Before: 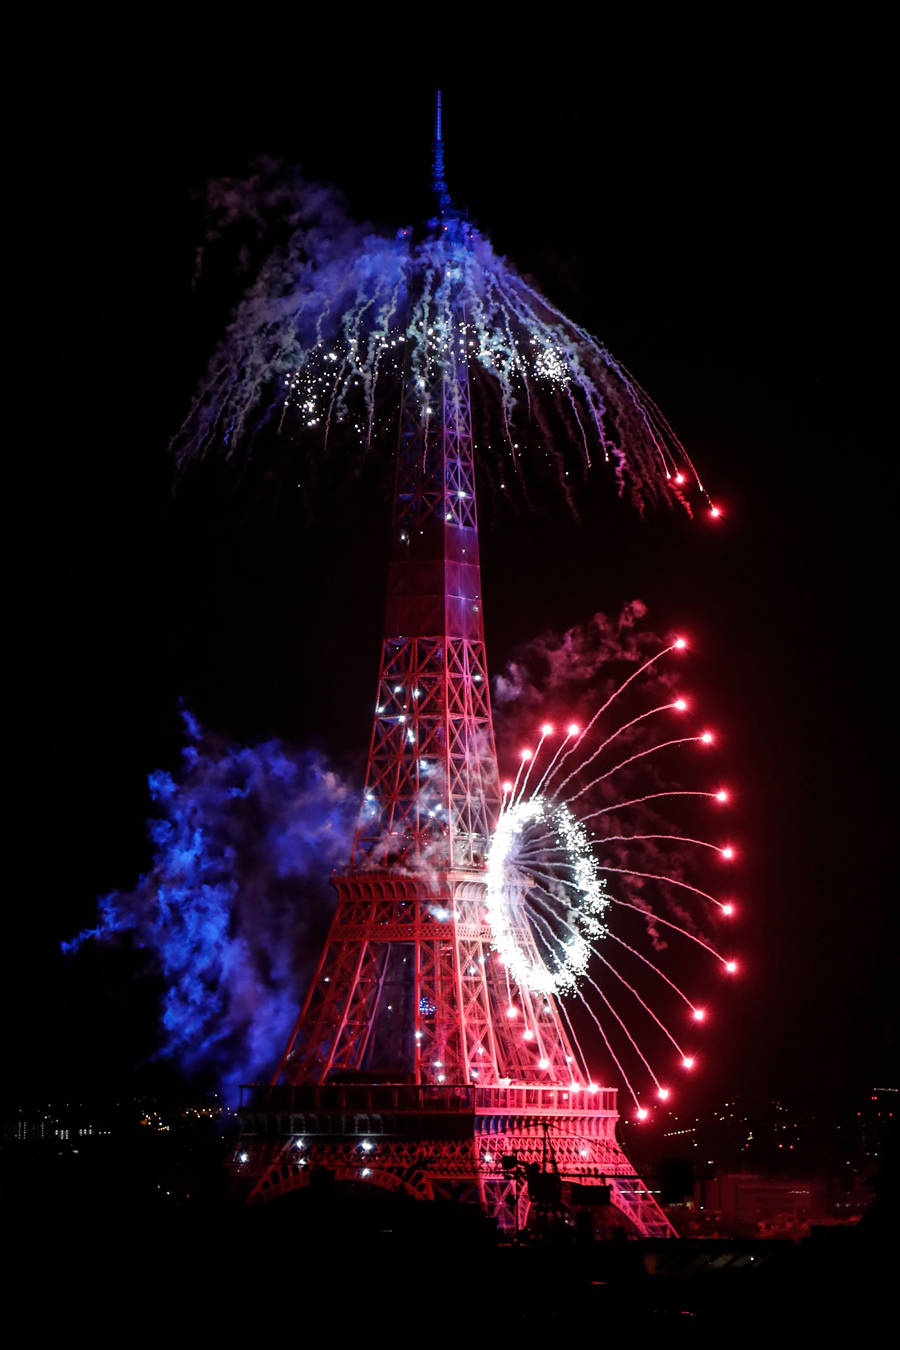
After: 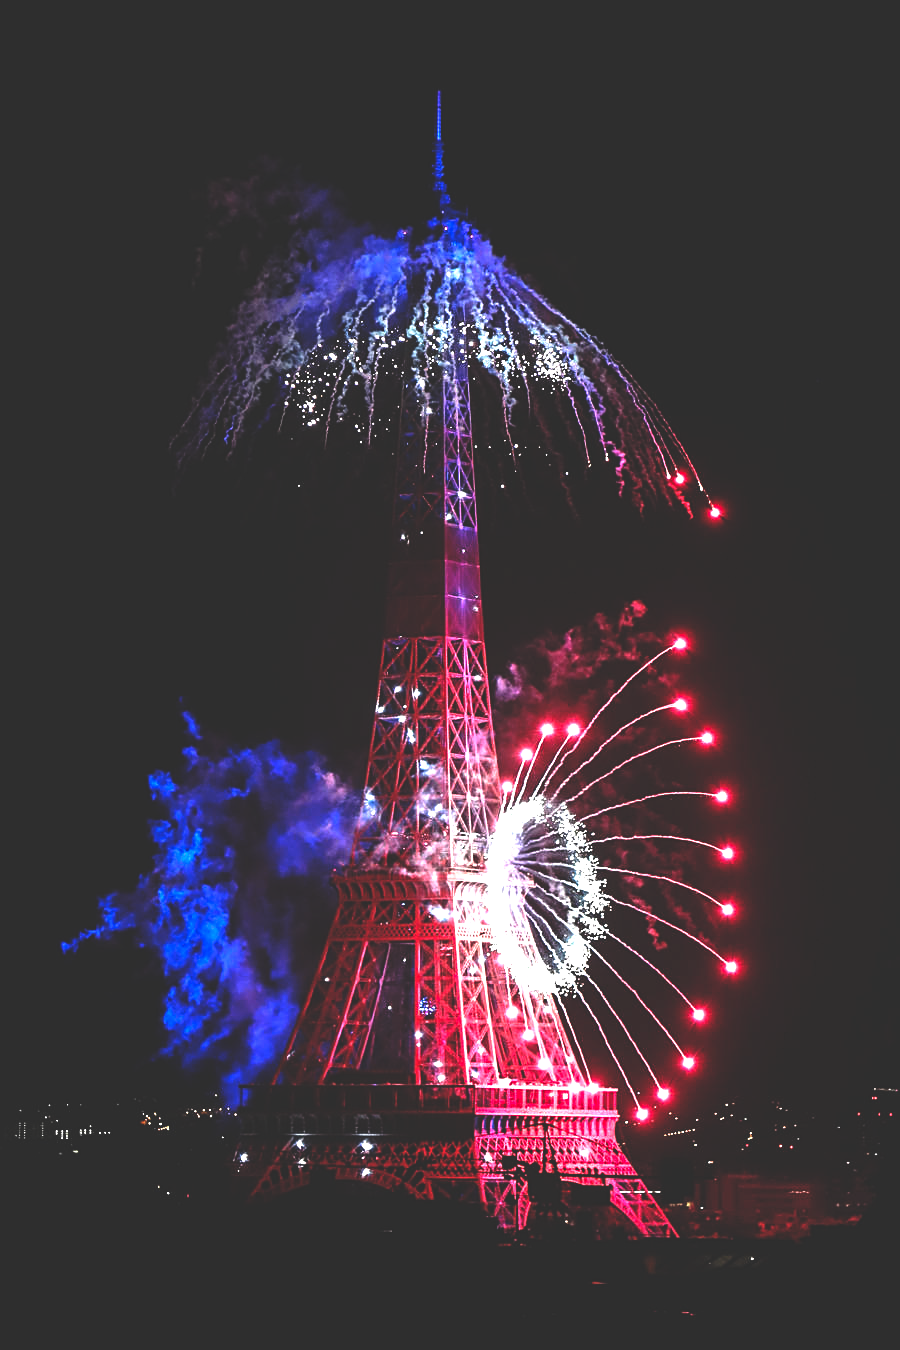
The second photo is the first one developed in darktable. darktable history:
rgb curve: curves: ch0 [(0, 0.186) (0.314, 0.284) (0.775, 0.708) (1, 1)], compensate middle gray true, preserve colors none
sharpen: amount 0.55
exposure: black level correction 0, exposure 1.125 EV, compensate exposure bias true, compensate highlight preservation false
